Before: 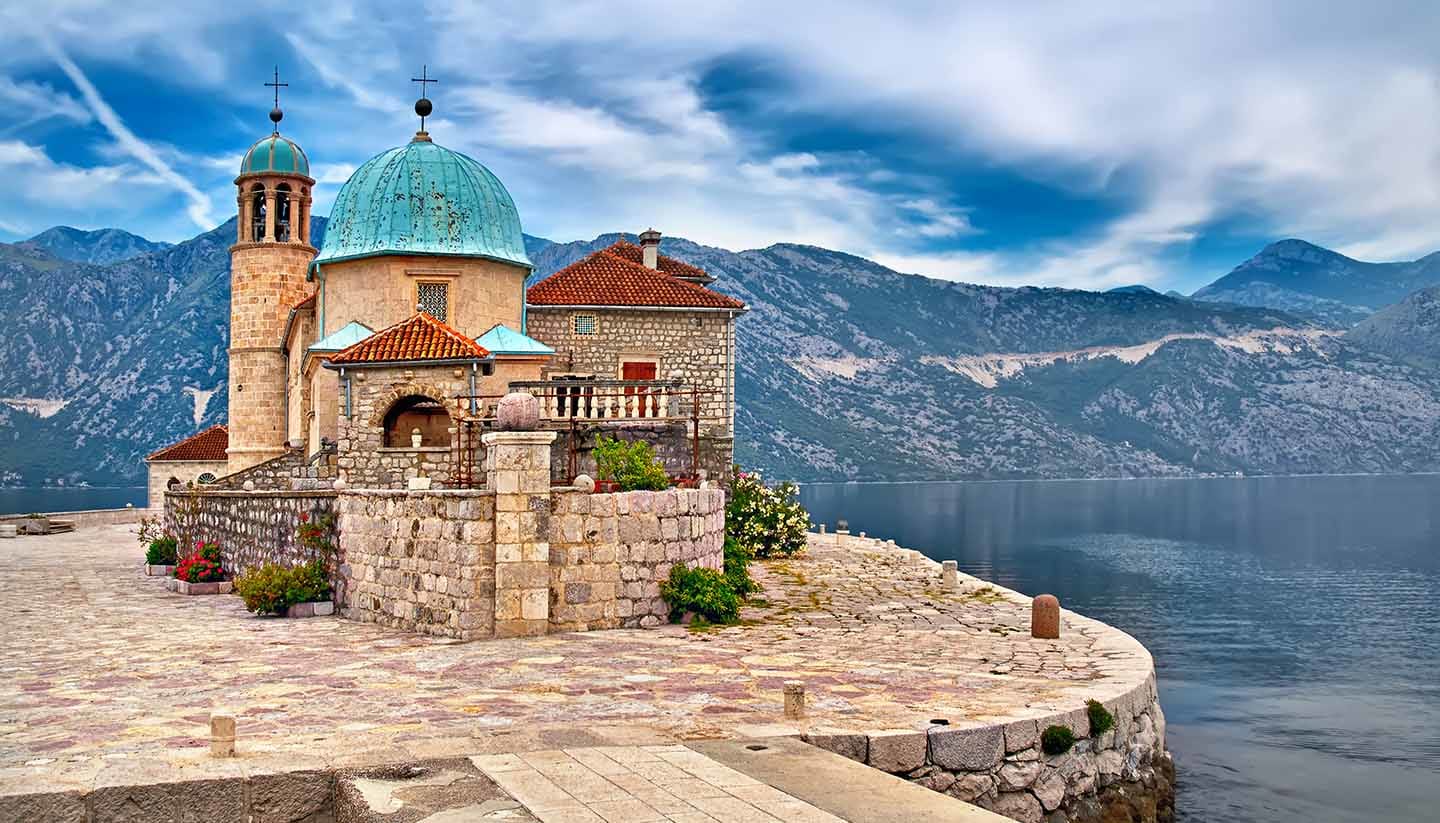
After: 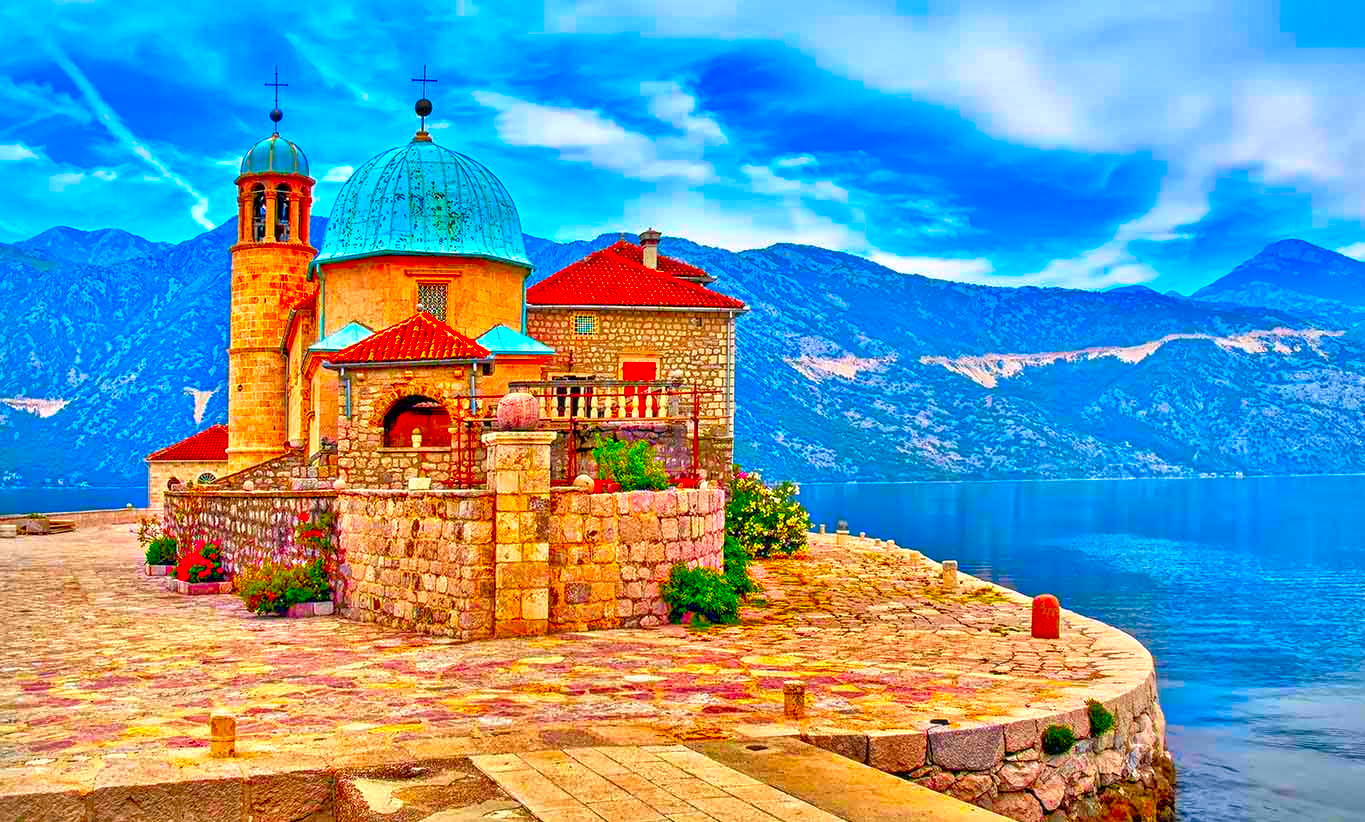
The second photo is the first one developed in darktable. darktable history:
local contrast: on, module defaults
shadows and highlights: soften with gaussian
crop and rotate: right 5.167%
color correction: saturation 3
tone equalizer: -7 EV 0.15 EV, -6 EV 0.6 EV, -5 EV 1.15 EV, -4 EV 1.33 EV, -3 EV 1.15 EV, -2 EV 0.6 EV, -1 EV 0.15 EV, mask exposure compensation -0.5 EV
